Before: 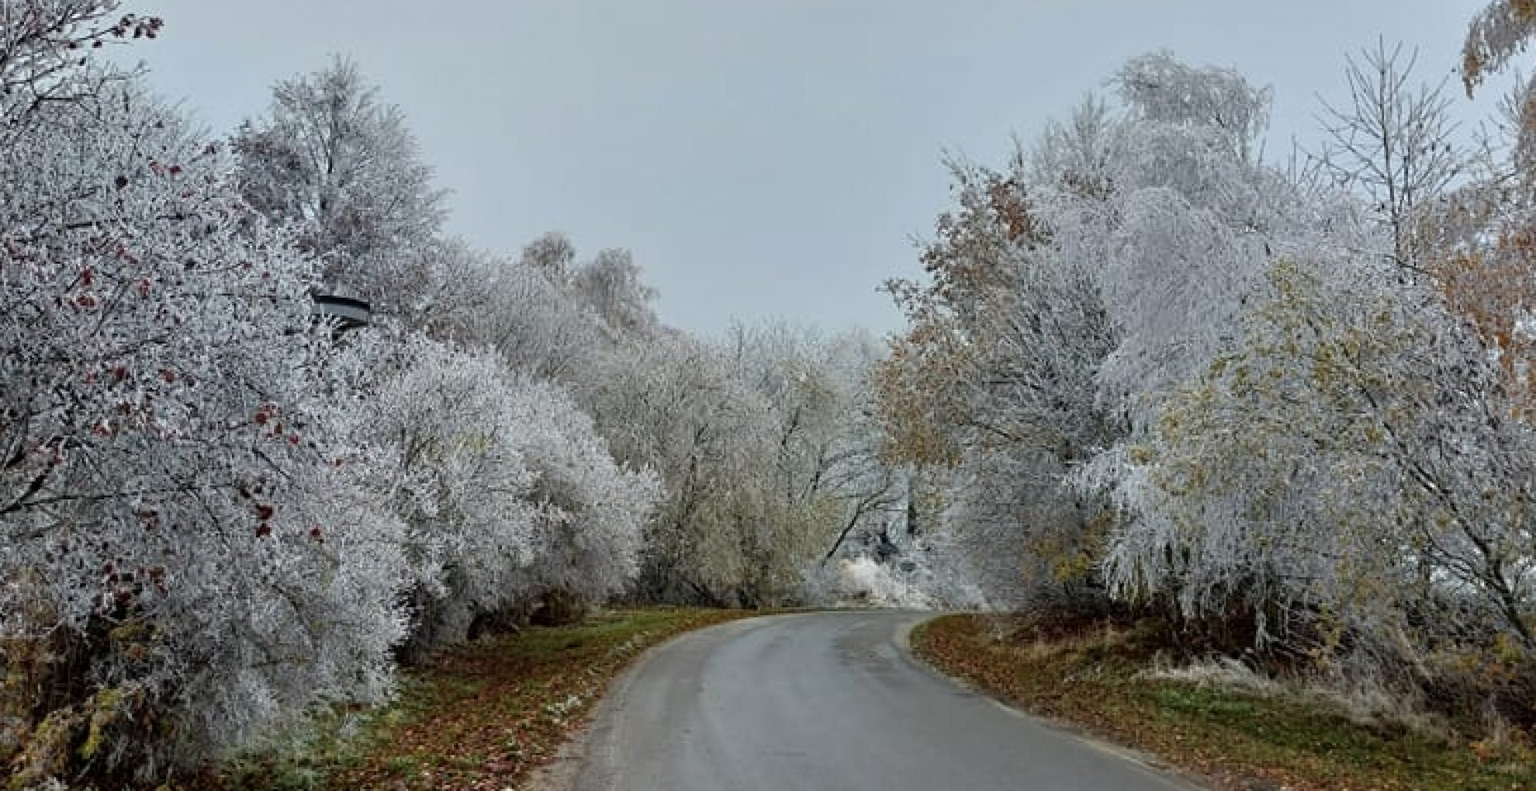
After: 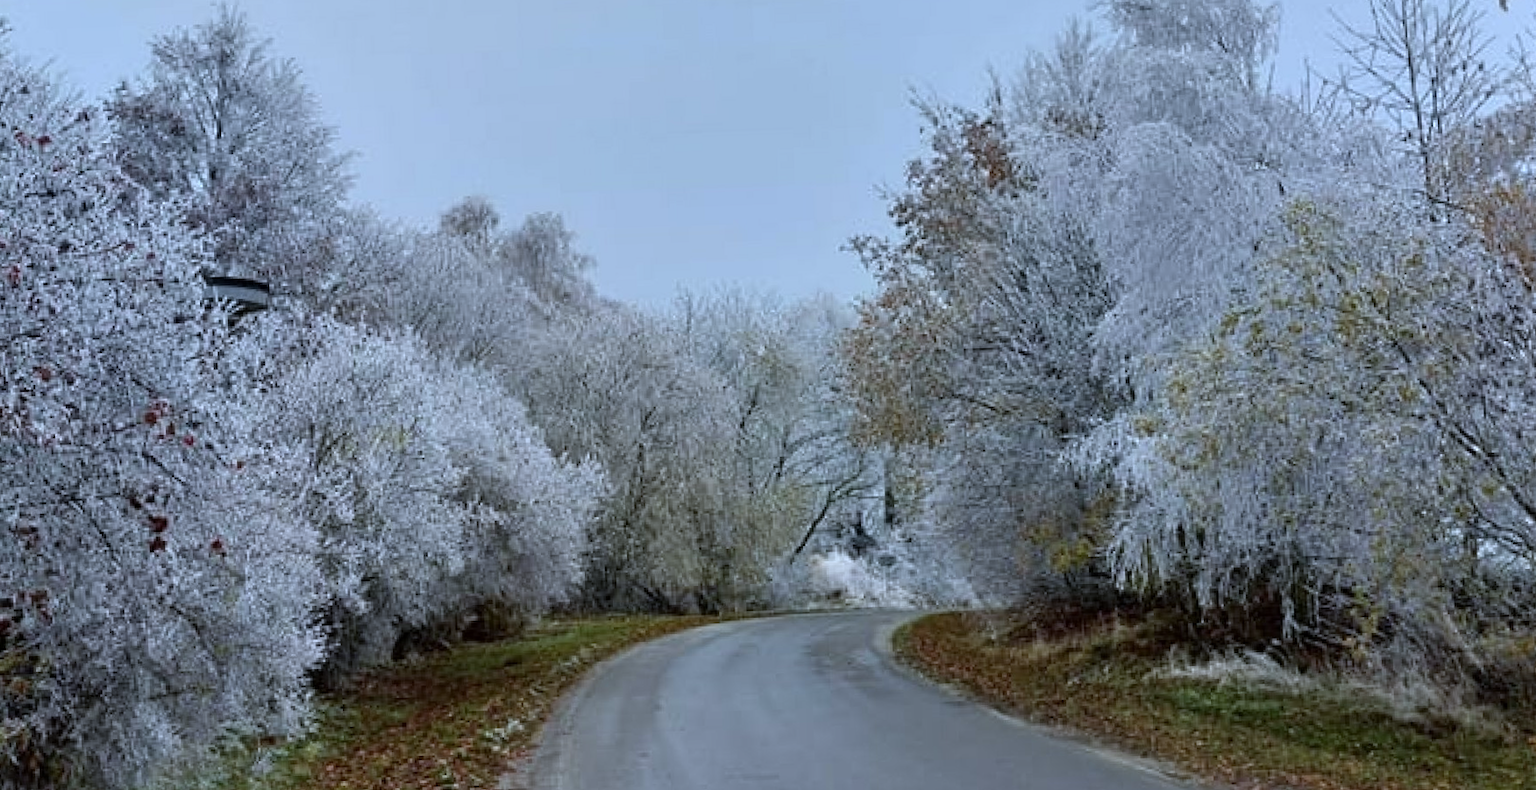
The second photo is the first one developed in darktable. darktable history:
crop and rotate: angle 1.96°, left 5.673%, top 5.673%
white balance: red 0.926, green 1.003, blue 1.133
